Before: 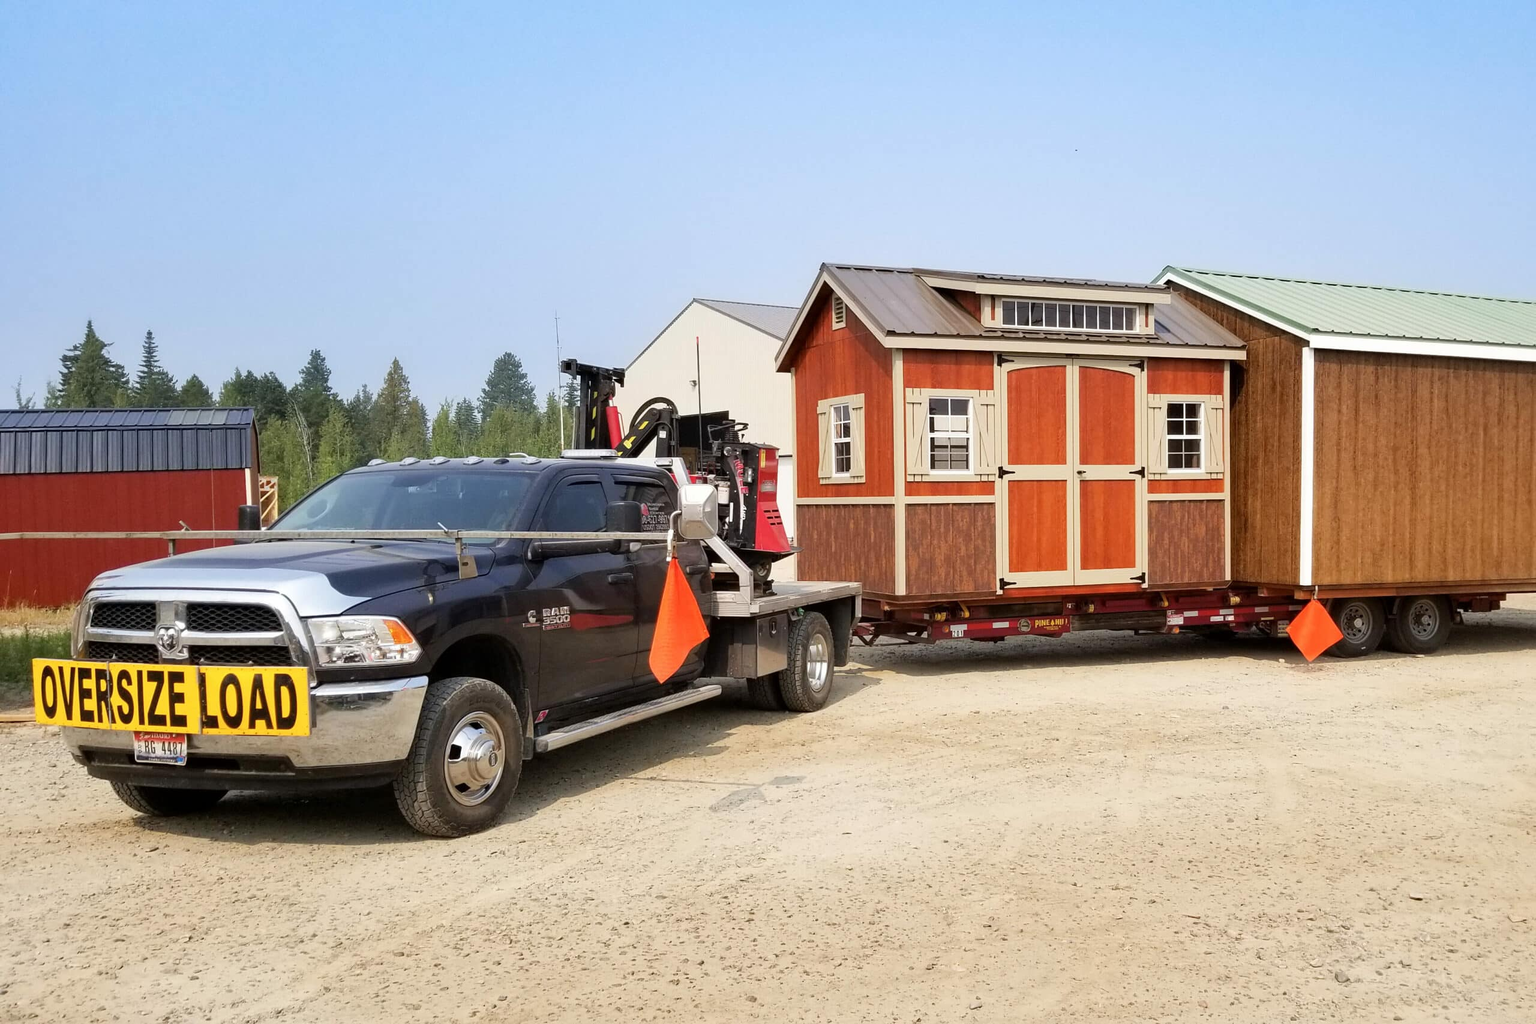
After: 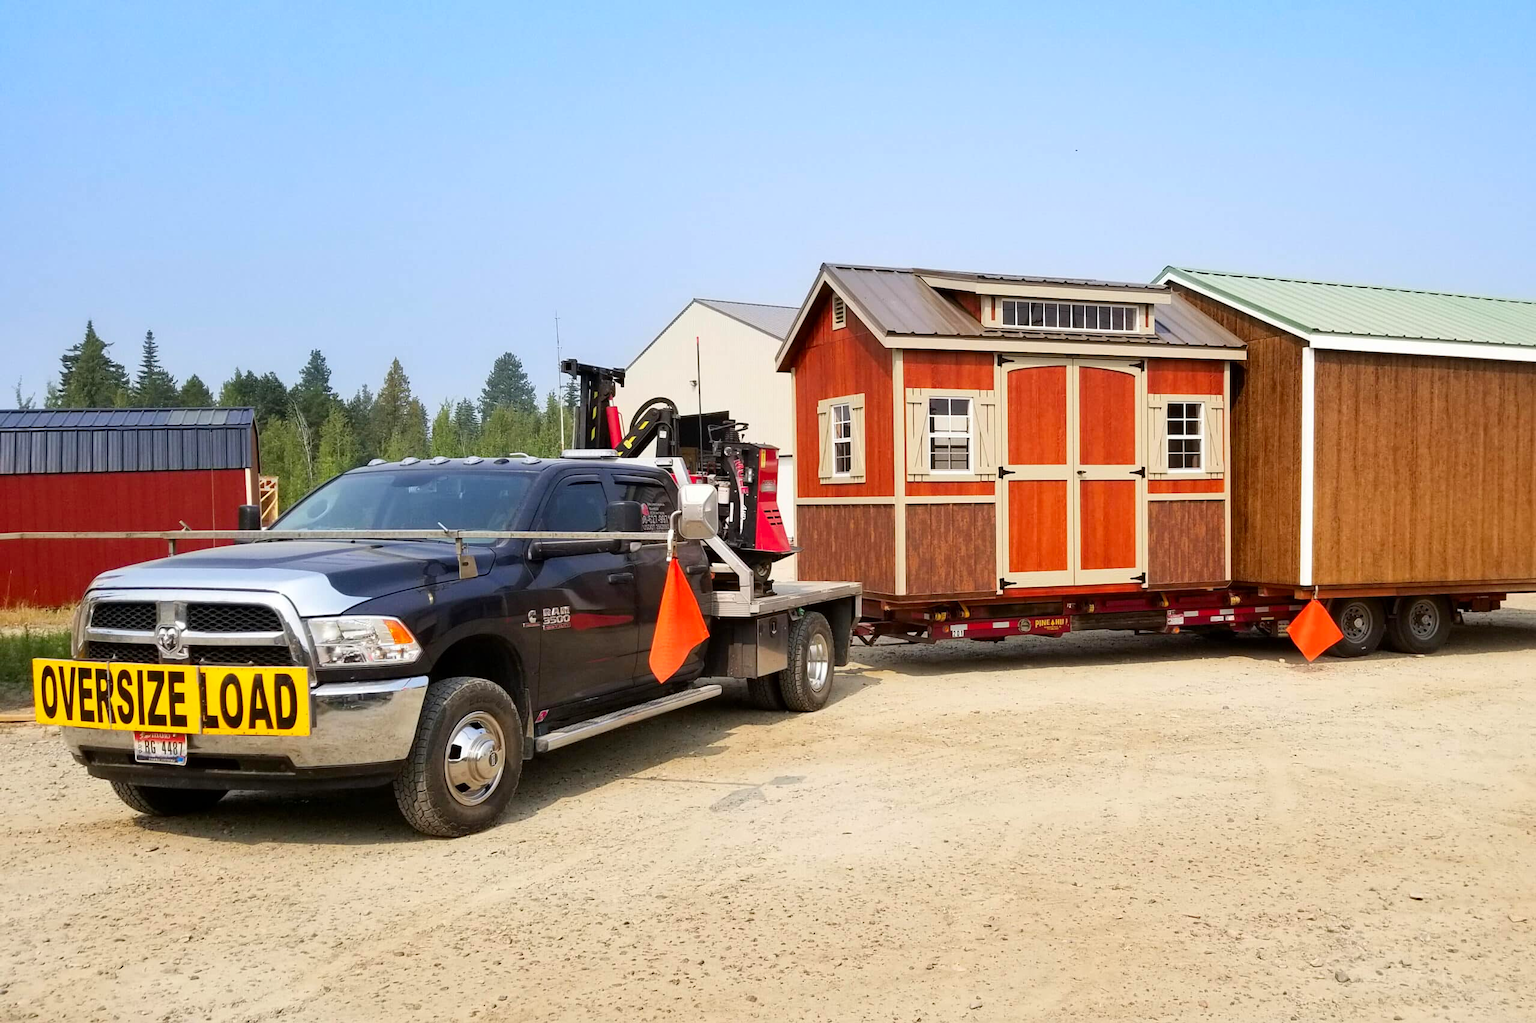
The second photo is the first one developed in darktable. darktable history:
contrast brightness saturation: contrast 0.084, saturation 0.197
